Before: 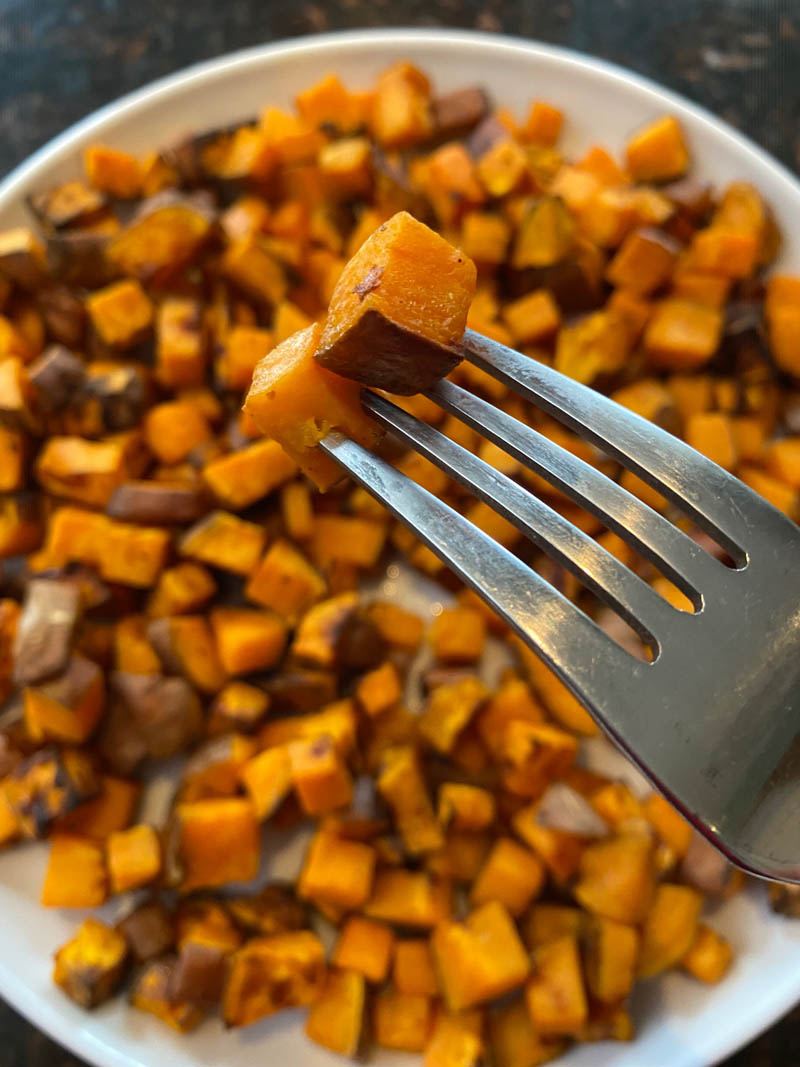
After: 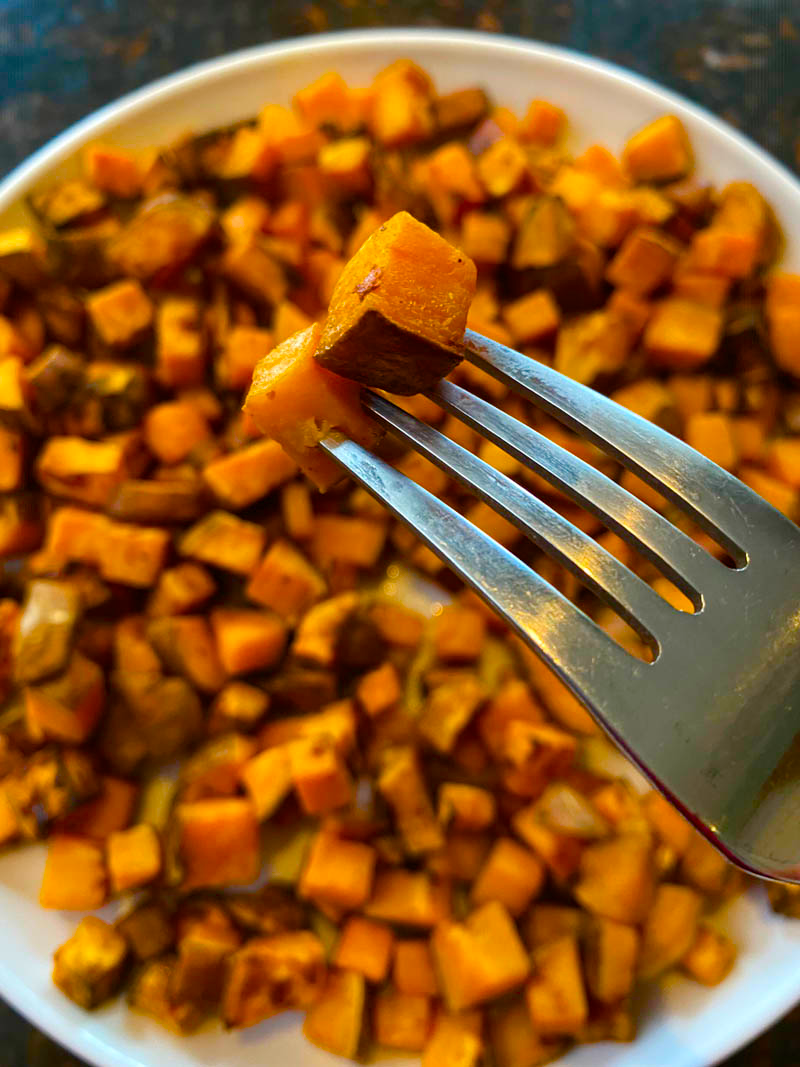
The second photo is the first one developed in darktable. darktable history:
color balance rgb: linear chroma grading › shadows 10.269%, linear chroma grading › highlights 10.322%, linear chroma grading › global chroma 14.603%, linear chroma grading › mid-tones 14.776%, perceptual saturation grading › global saturation 35.159%, perceptual saturation grading › highlights -29.8%, perceptual saturation grading › shadows 35.8%, global vibrance 20%
contrast brightness saturation: contrast 0.04, saturation 0.068
